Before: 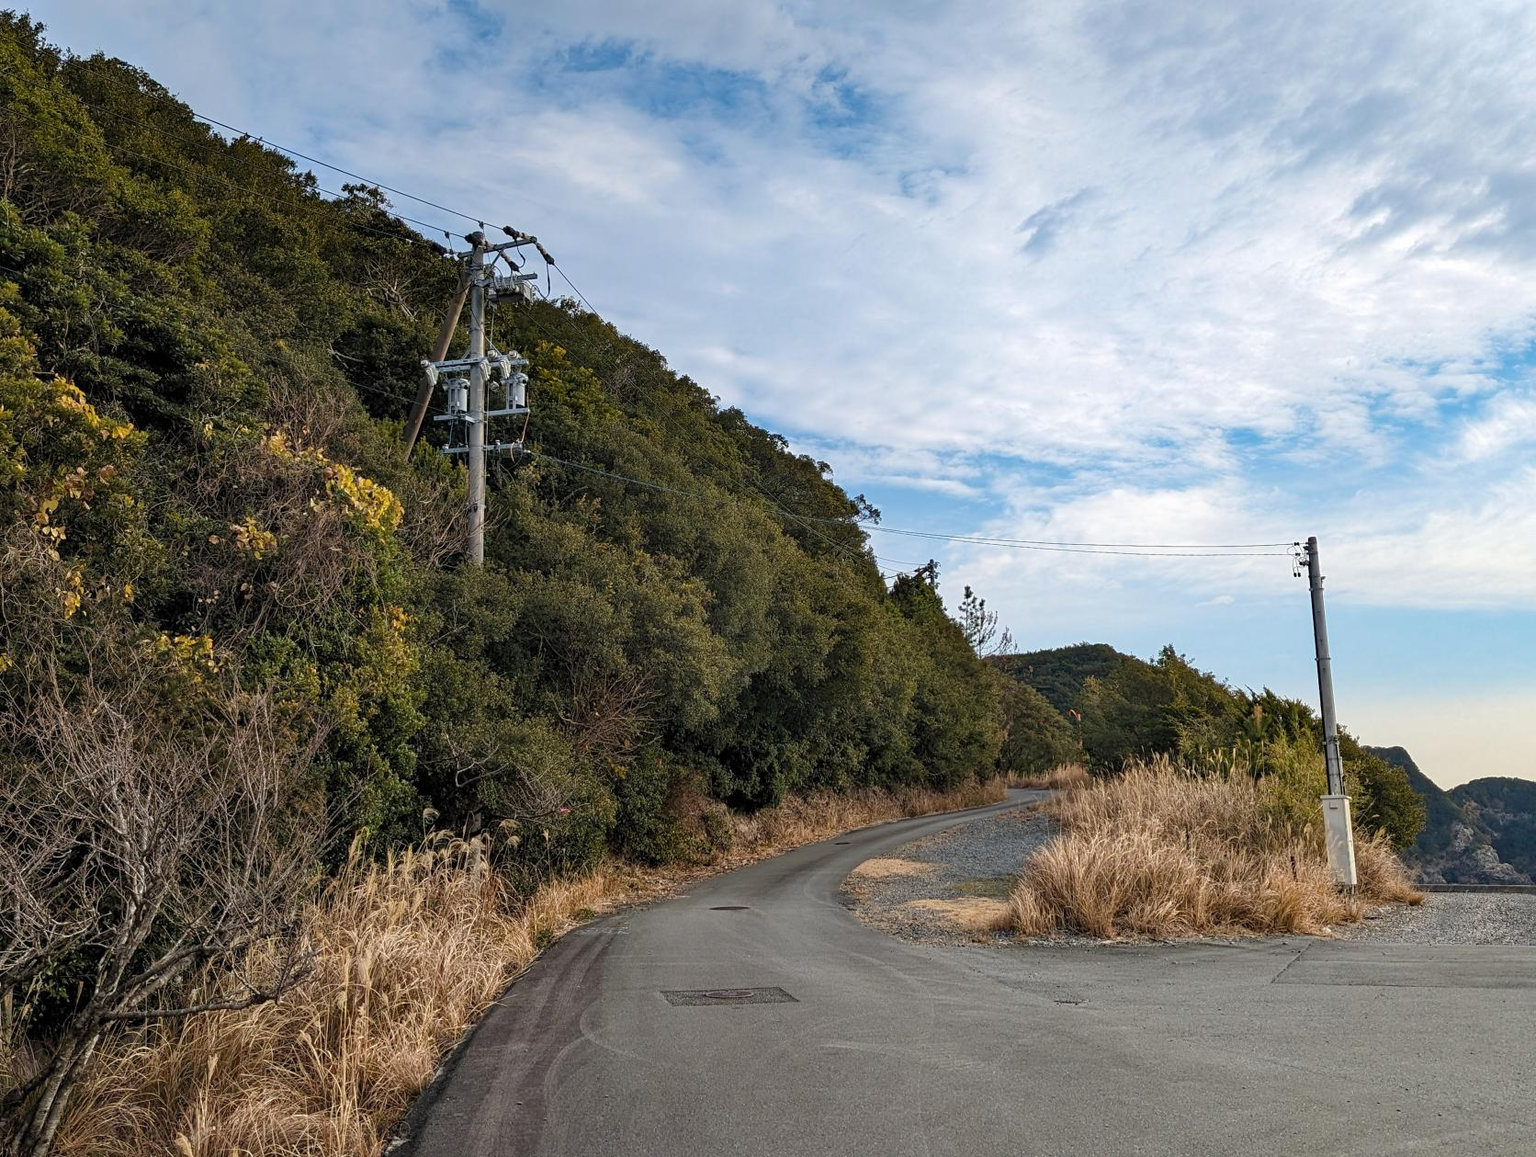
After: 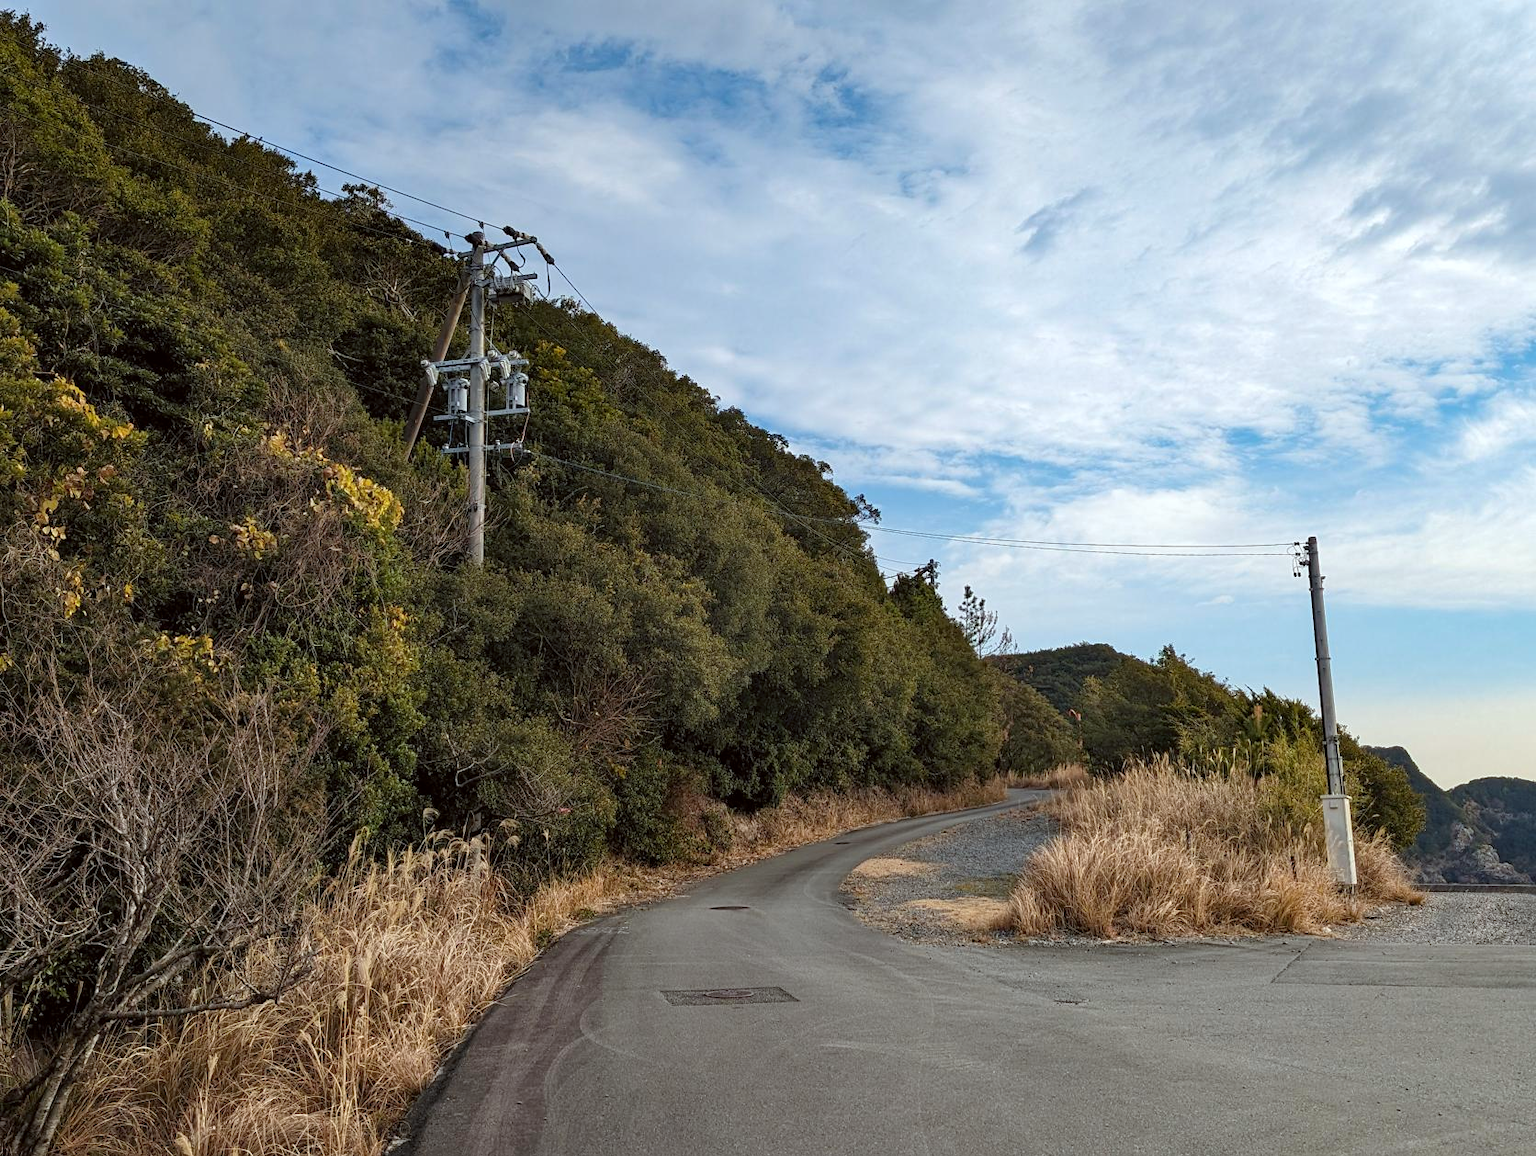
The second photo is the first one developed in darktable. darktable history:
color correction: highlights a* -2.78, highlights b* -2.27, shadows a* 2.23, shadows b* 2.66
exposure: compensate exposure bias true, compensate highlight preservation false
